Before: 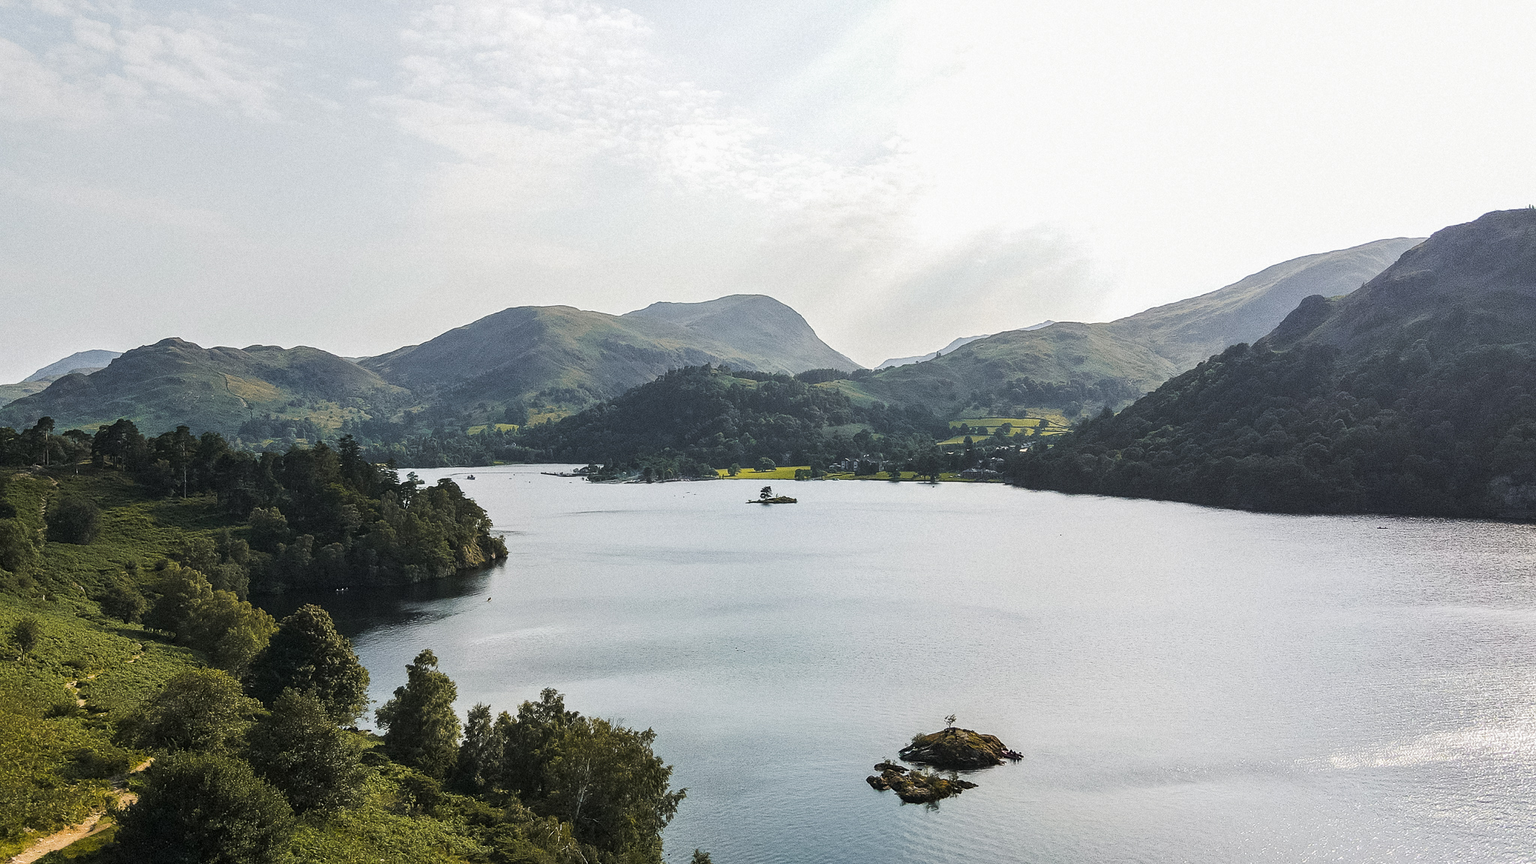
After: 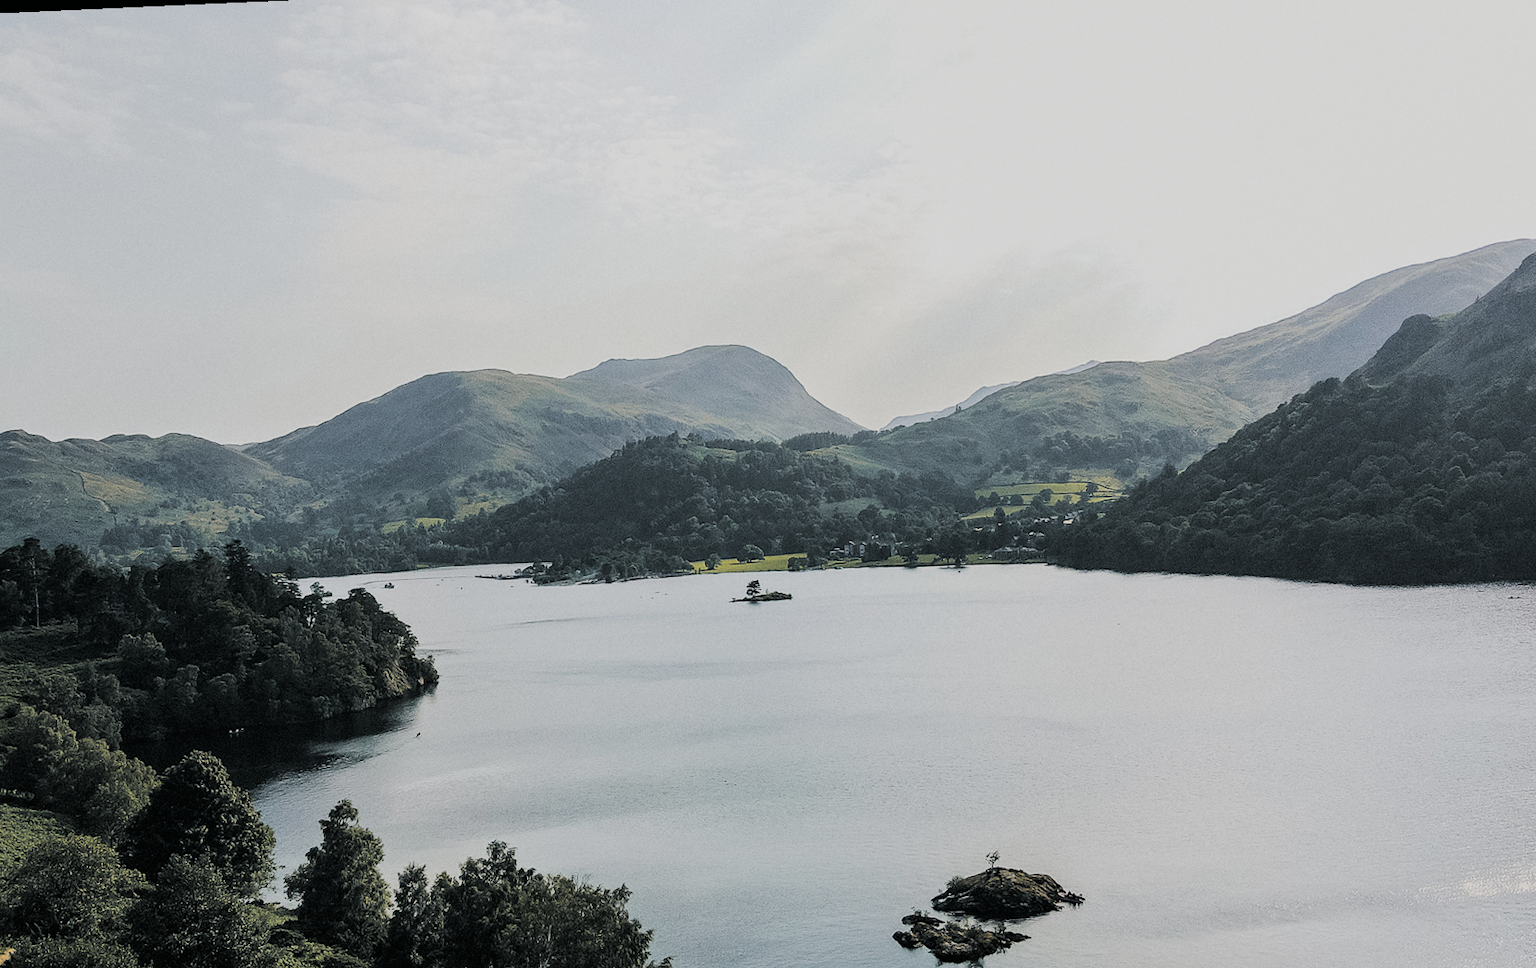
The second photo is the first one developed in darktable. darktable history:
filmic rgb: black relative exposure -7.65 EV, white relative exposure 4.56 EV, hardness 3.61, contrast 1.05
crop: left 11.225%, top 5.381%, right 9.565%, bottom 10.314%
rotate and perspective: rotation -2.56°, automatic cropping off
split-toning: shadows › hue 201.6°, shadows › saturation 0.16, highlights › hue 50.4°, highlights › saturation 0.2, balance -49.9
